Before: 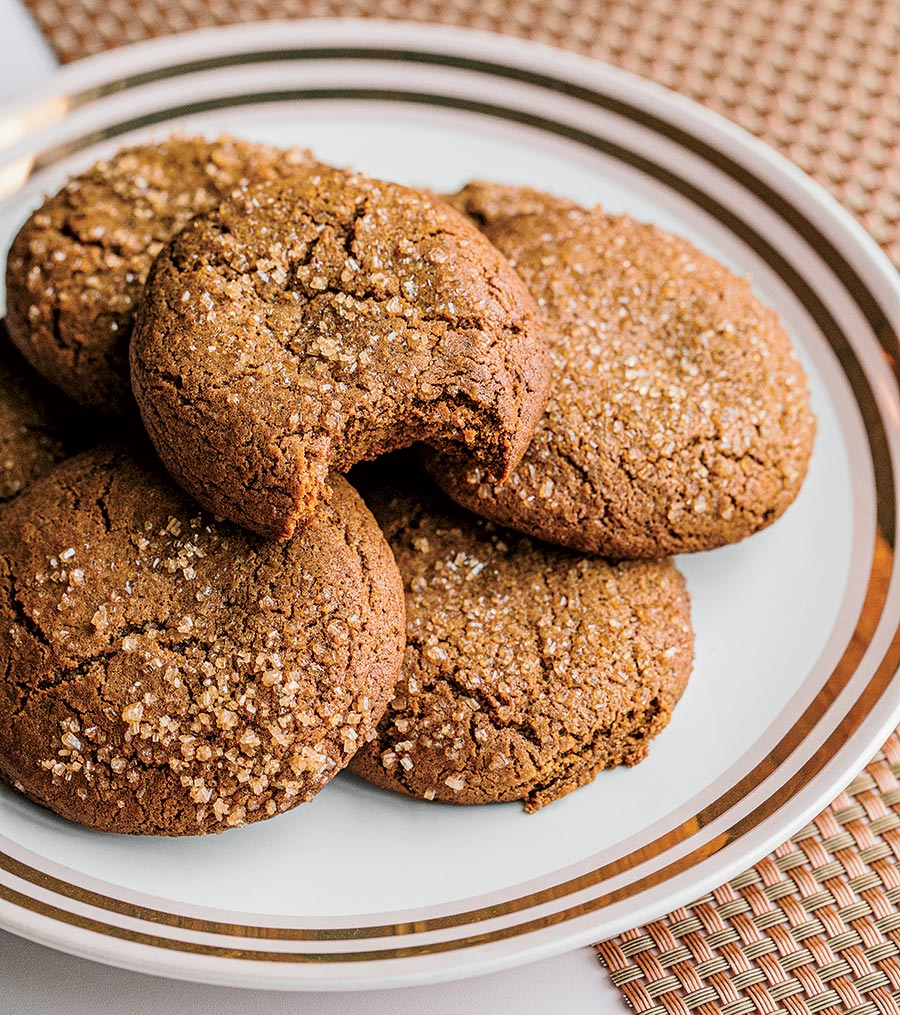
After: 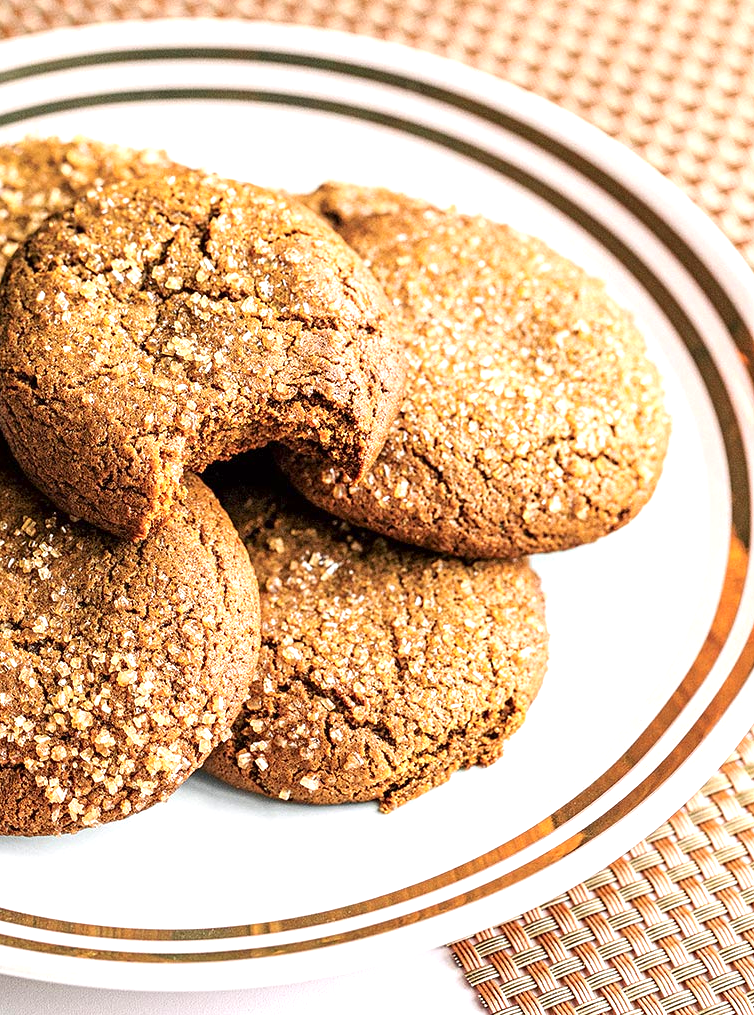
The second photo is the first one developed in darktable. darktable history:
crop: left 16.145%
exposure: exposure 0.95 EV, compensate highlight preservation false
